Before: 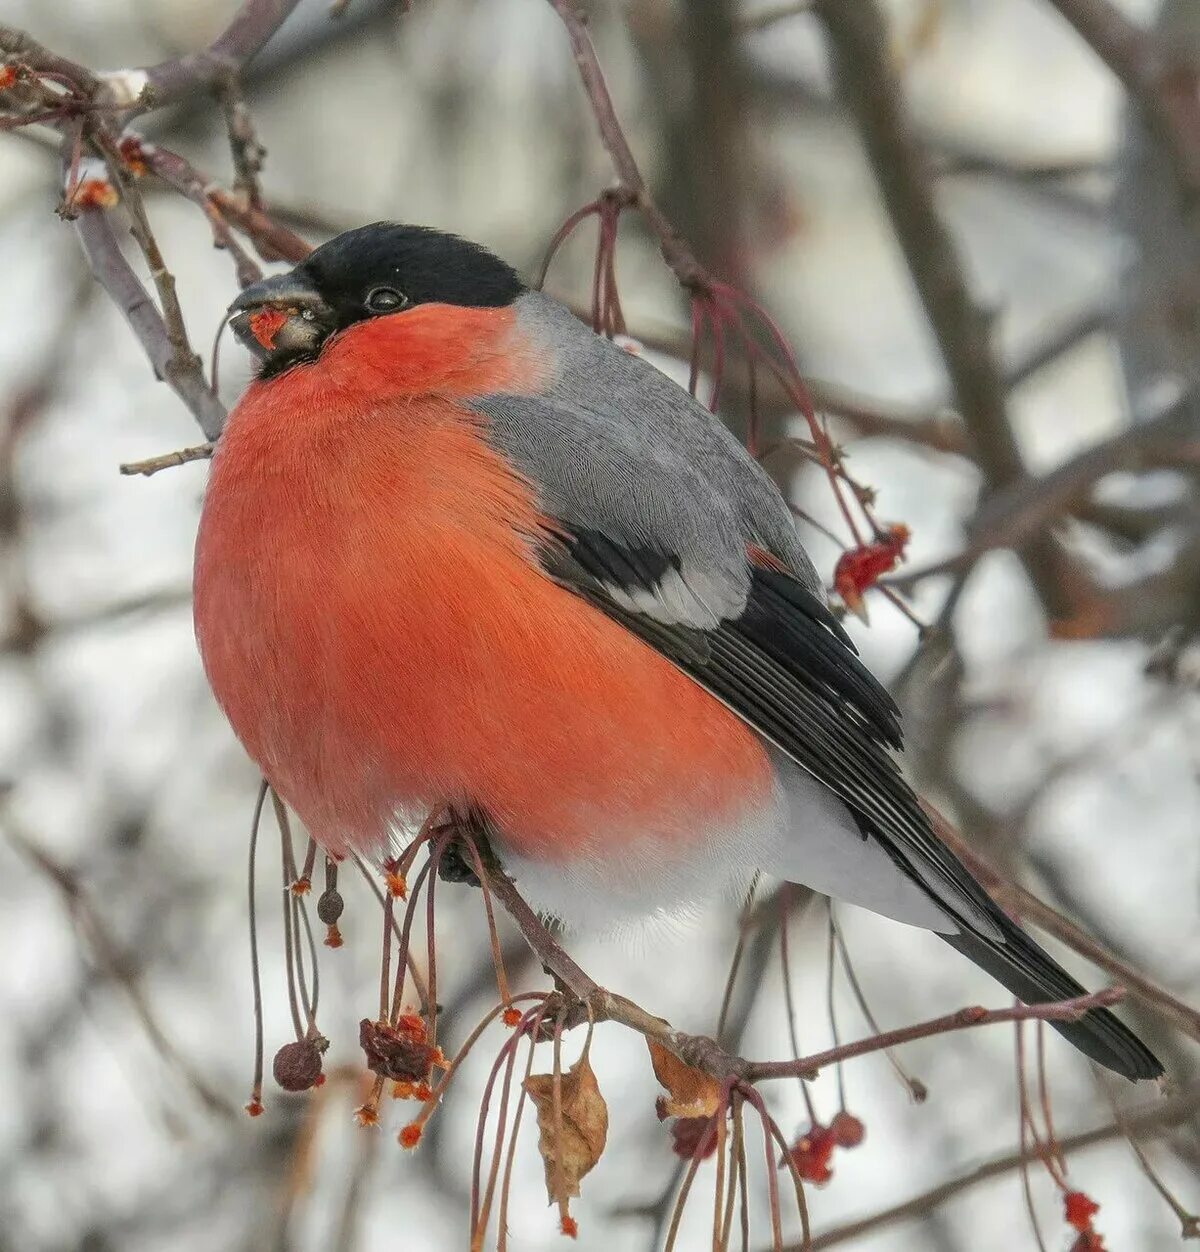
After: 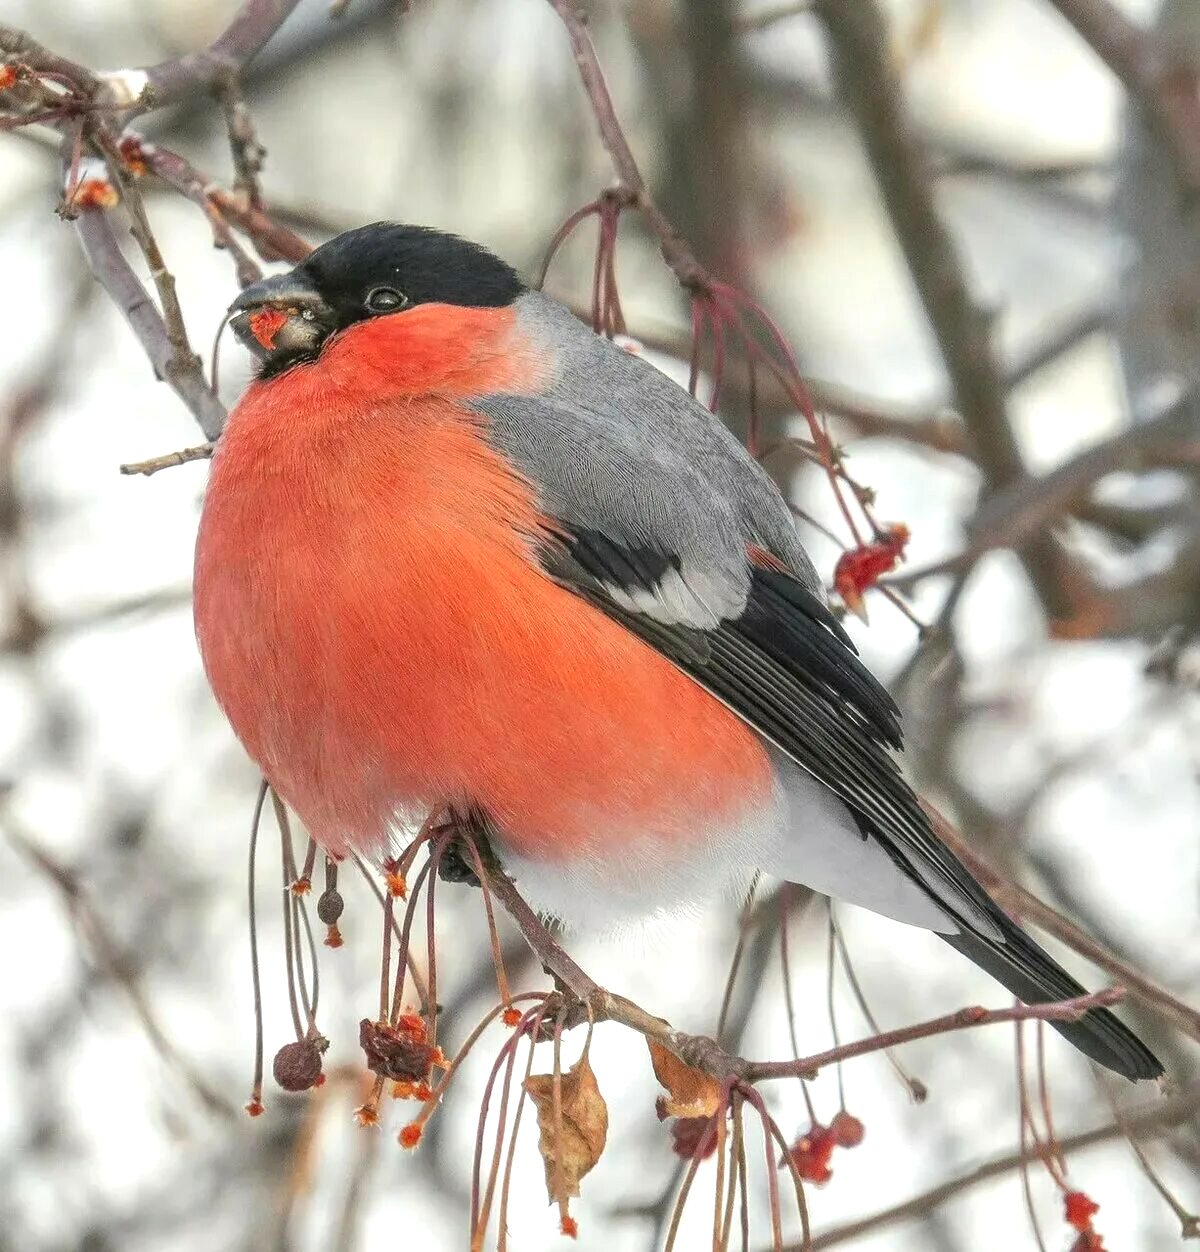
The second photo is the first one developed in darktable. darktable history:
exposure: exposure 0.609 EV, compensate exposure bias true, compensate highlight preservation false
